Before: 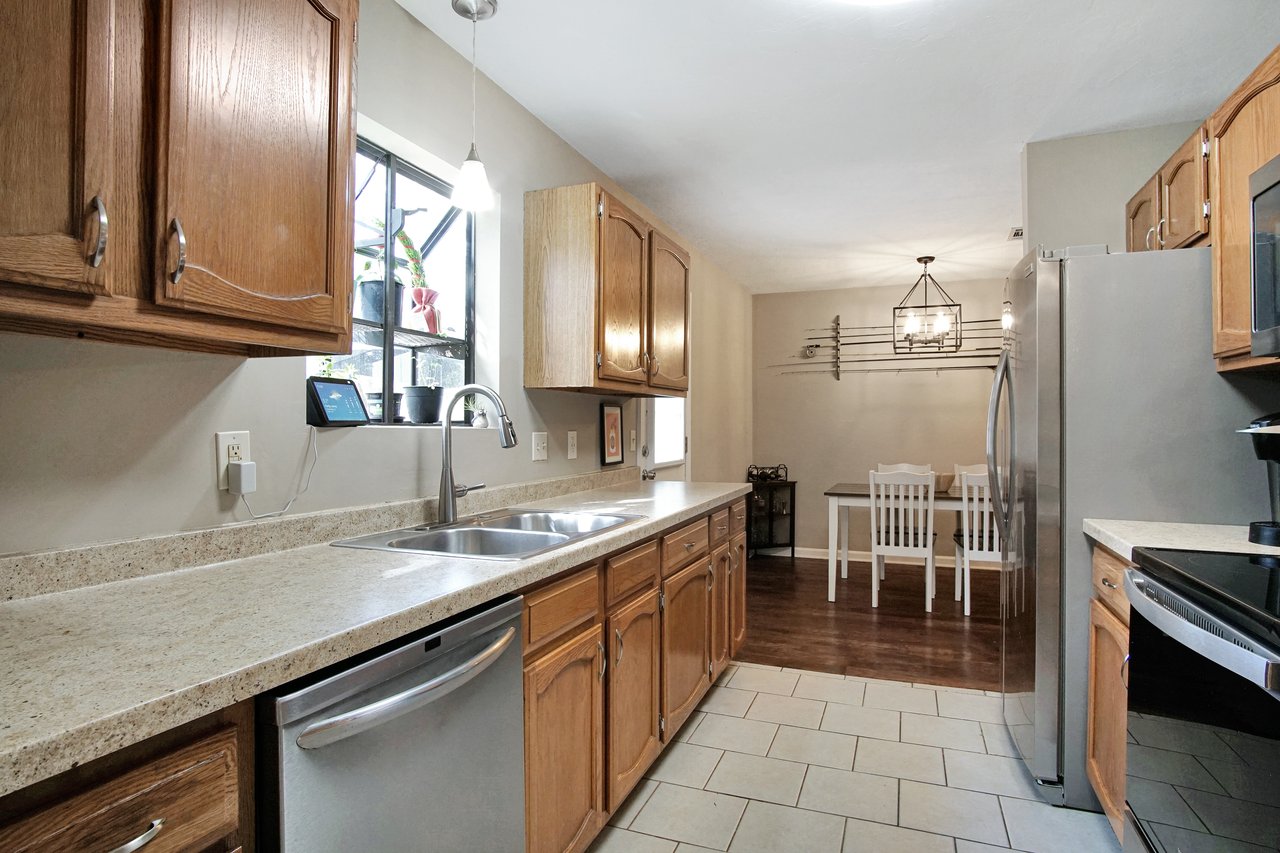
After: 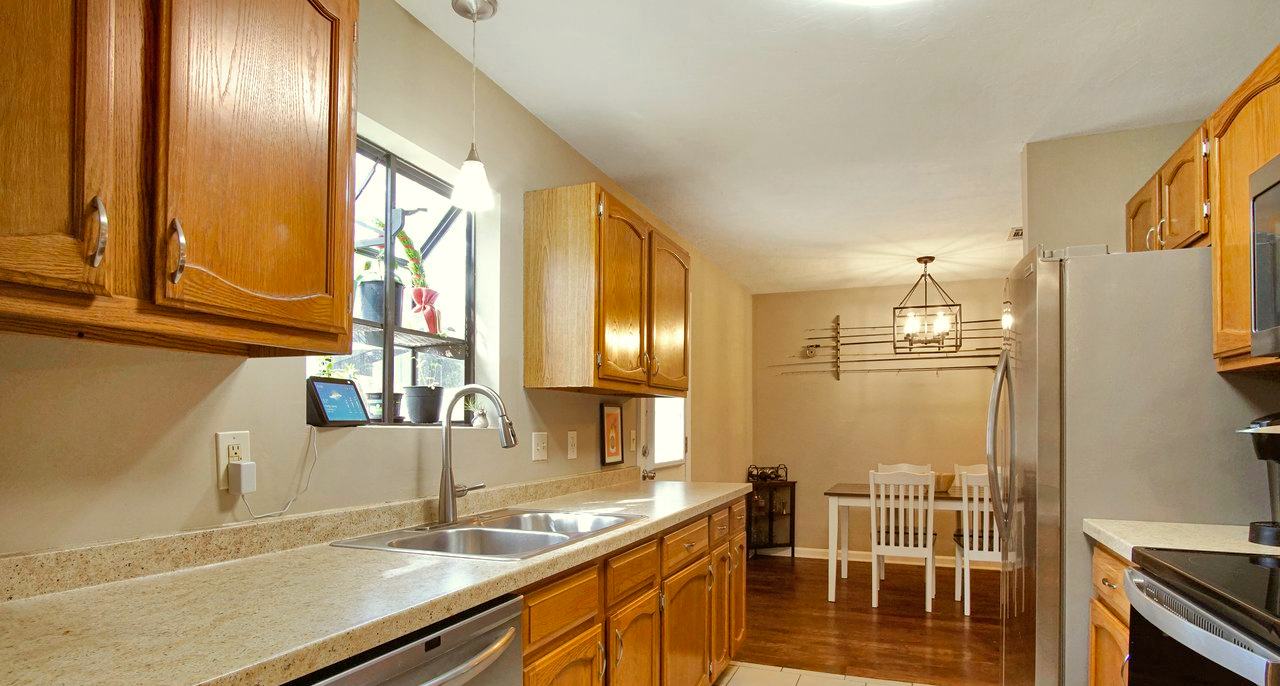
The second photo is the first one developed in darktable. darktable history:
color balance rgb: power › luminance 9.766%, power › chroma 2.83%, power › hue 59.05°, linear chroma grading › global chroma 9.966%, perceptual saturation grading › global saturation 19.794%, global vibrance 9.381%
shadows and highlights: on, module defaults
crop: bottom 19.564%
